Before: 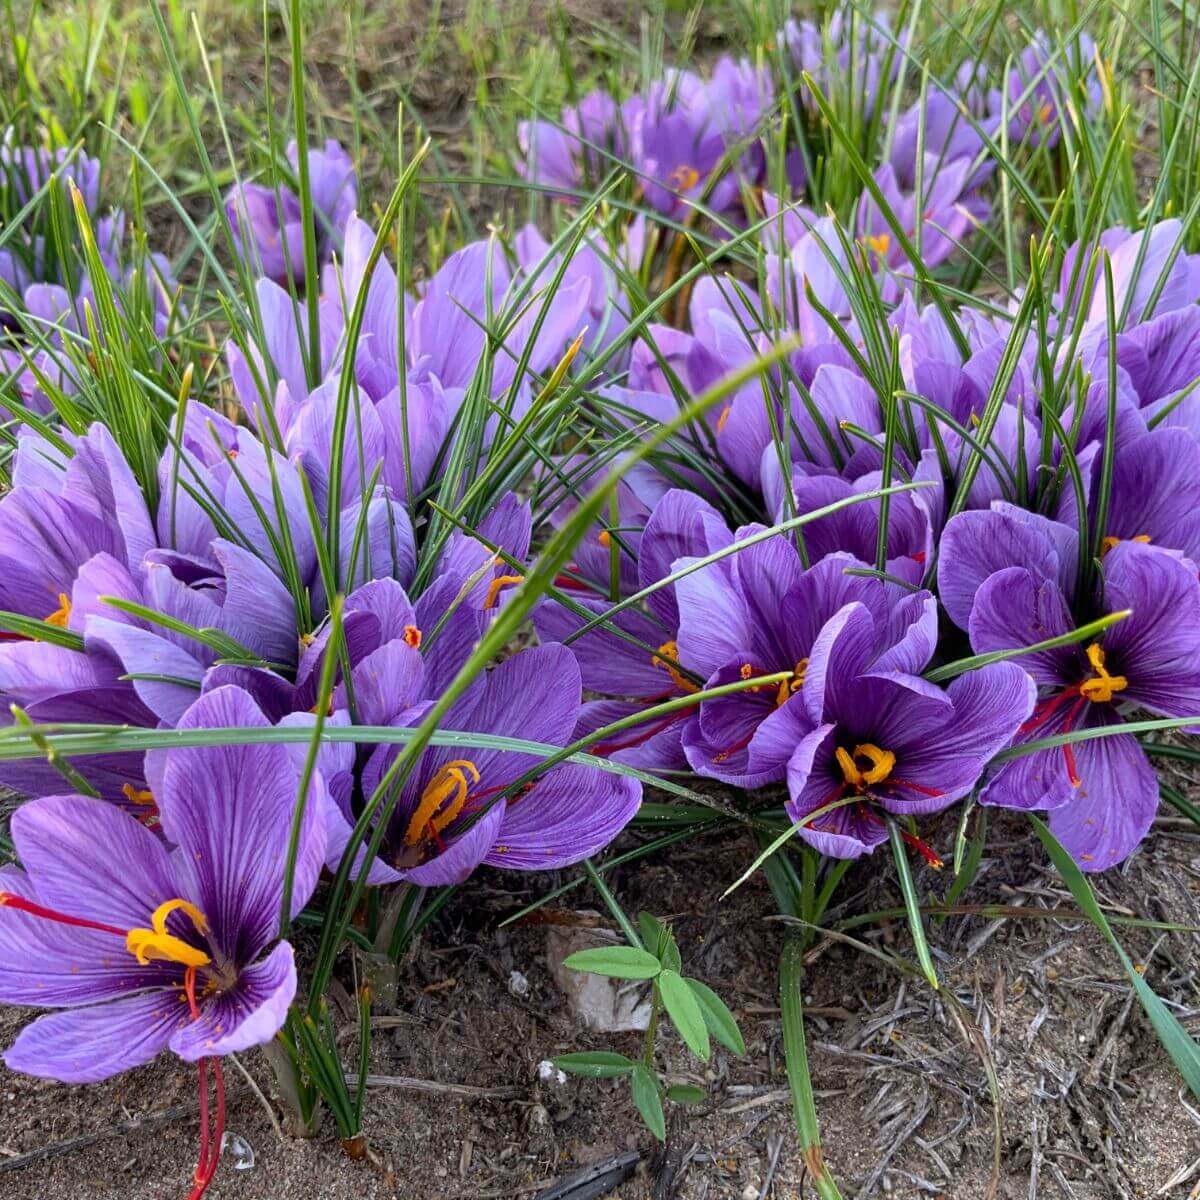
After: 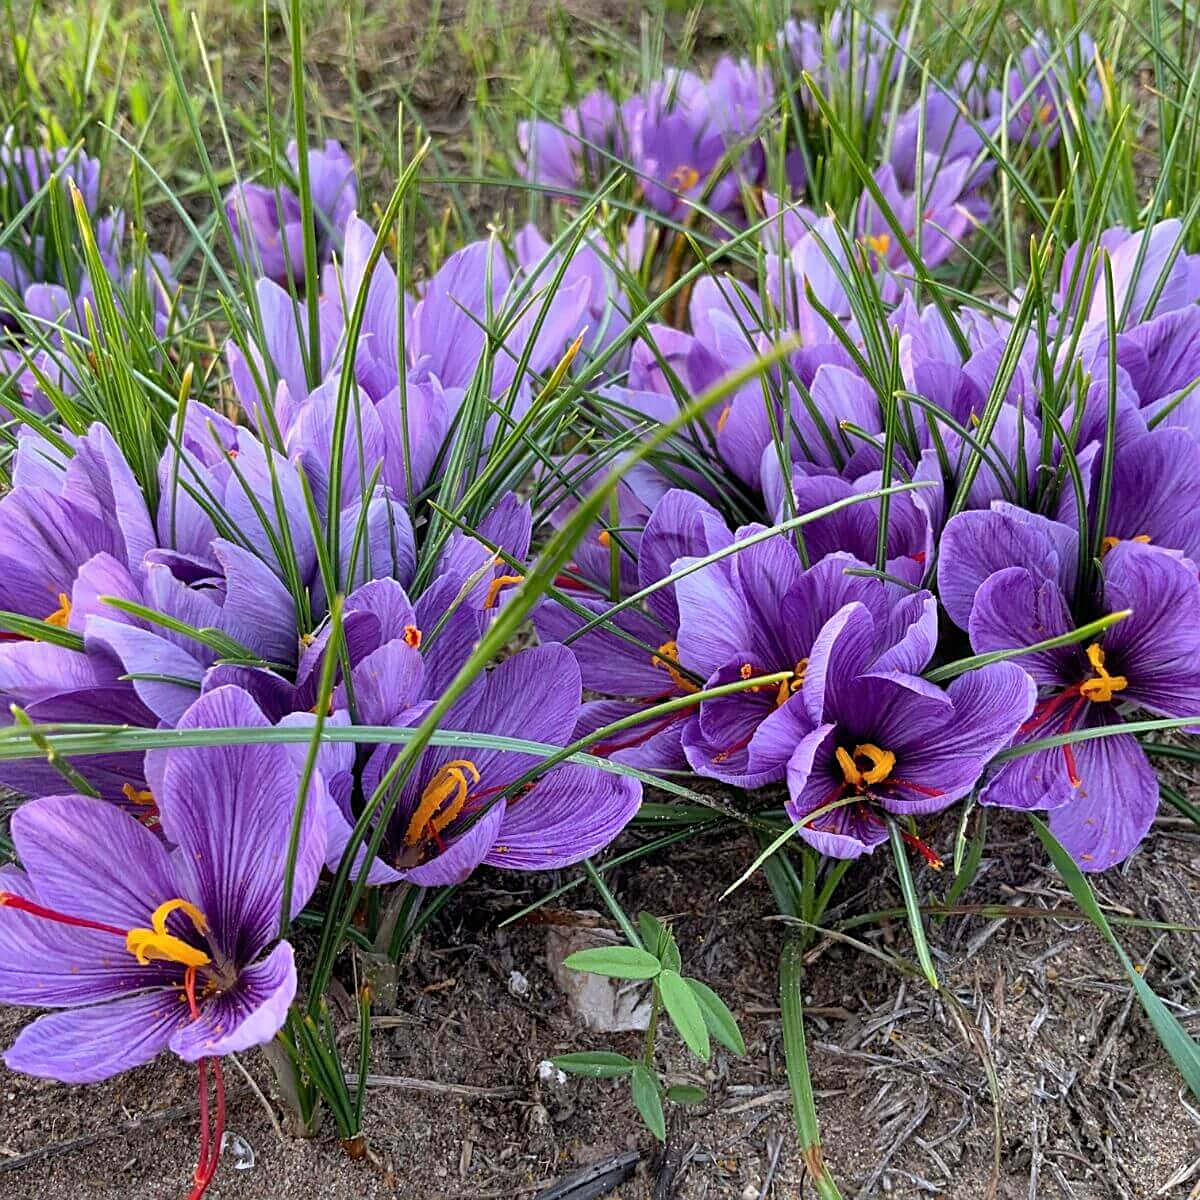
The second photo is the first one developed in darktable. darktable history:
sharpen: on, module defaults
shadows and highlights: radius 102.18, shadows 50.29, highlights -64.76, soften with gaussian
